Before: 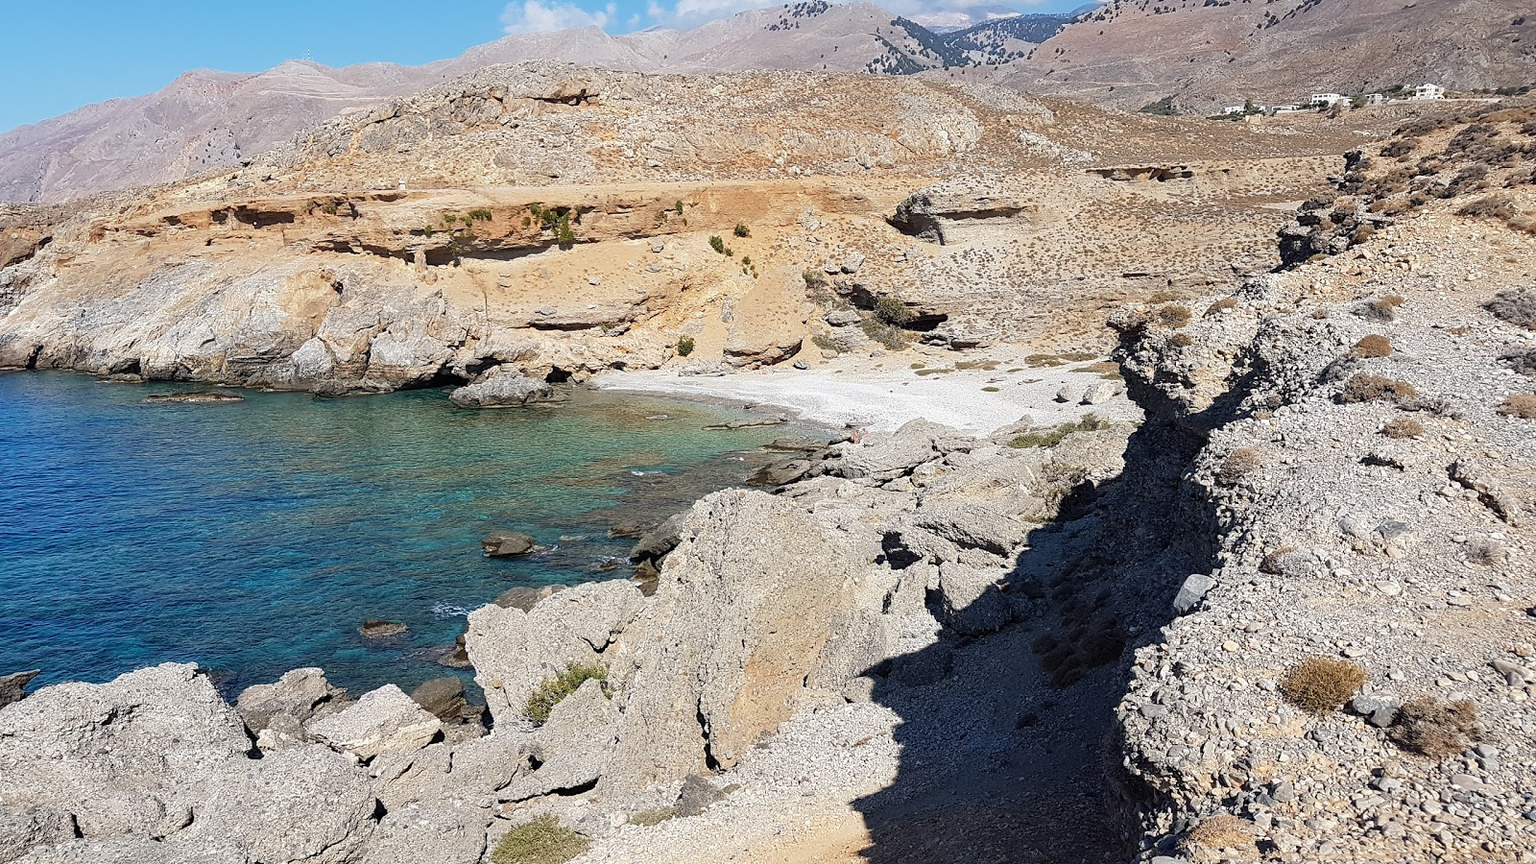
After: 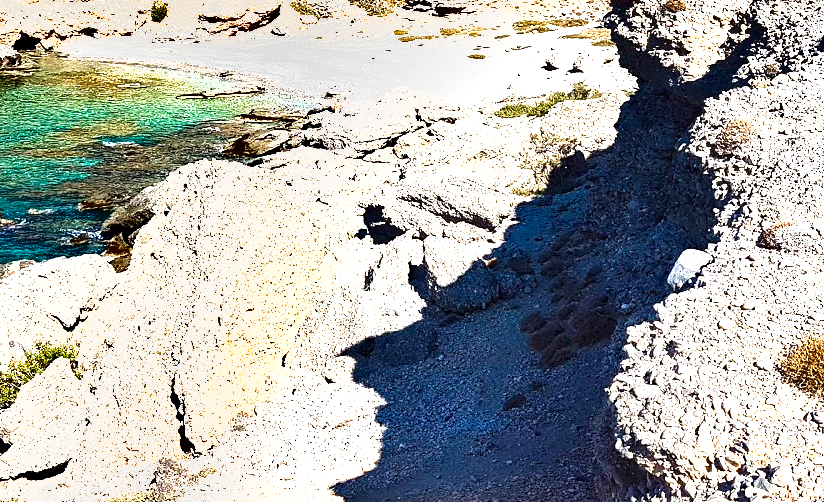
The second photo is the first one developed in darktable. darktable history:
crop: left 34.731%, top 38.79%, right 13.766%, bottom 5.424%
haze removal: compatibility mode true, adaptive false
exposure: black level correction 0, exposure 1.468 EV, compensate highlight preservation false
velvia: on, module defaults
shadows and highlights: radius 132.41, soften with gaussian
color balance rgb: perceptual saturation grading › global saturation 39.353%, perceptual saturation grading › highlights -25.408%, perceptual saturation grading › mid-tones 35.427%, perceptual saturation grading › shadows 35.576%, perceptual brilliance grading › highlights 6.009%, perceptual brilliance grading › mid-tones 16.103%, perceptual brilliance grading › shadows -5.258%, global vibrance 0.256%
